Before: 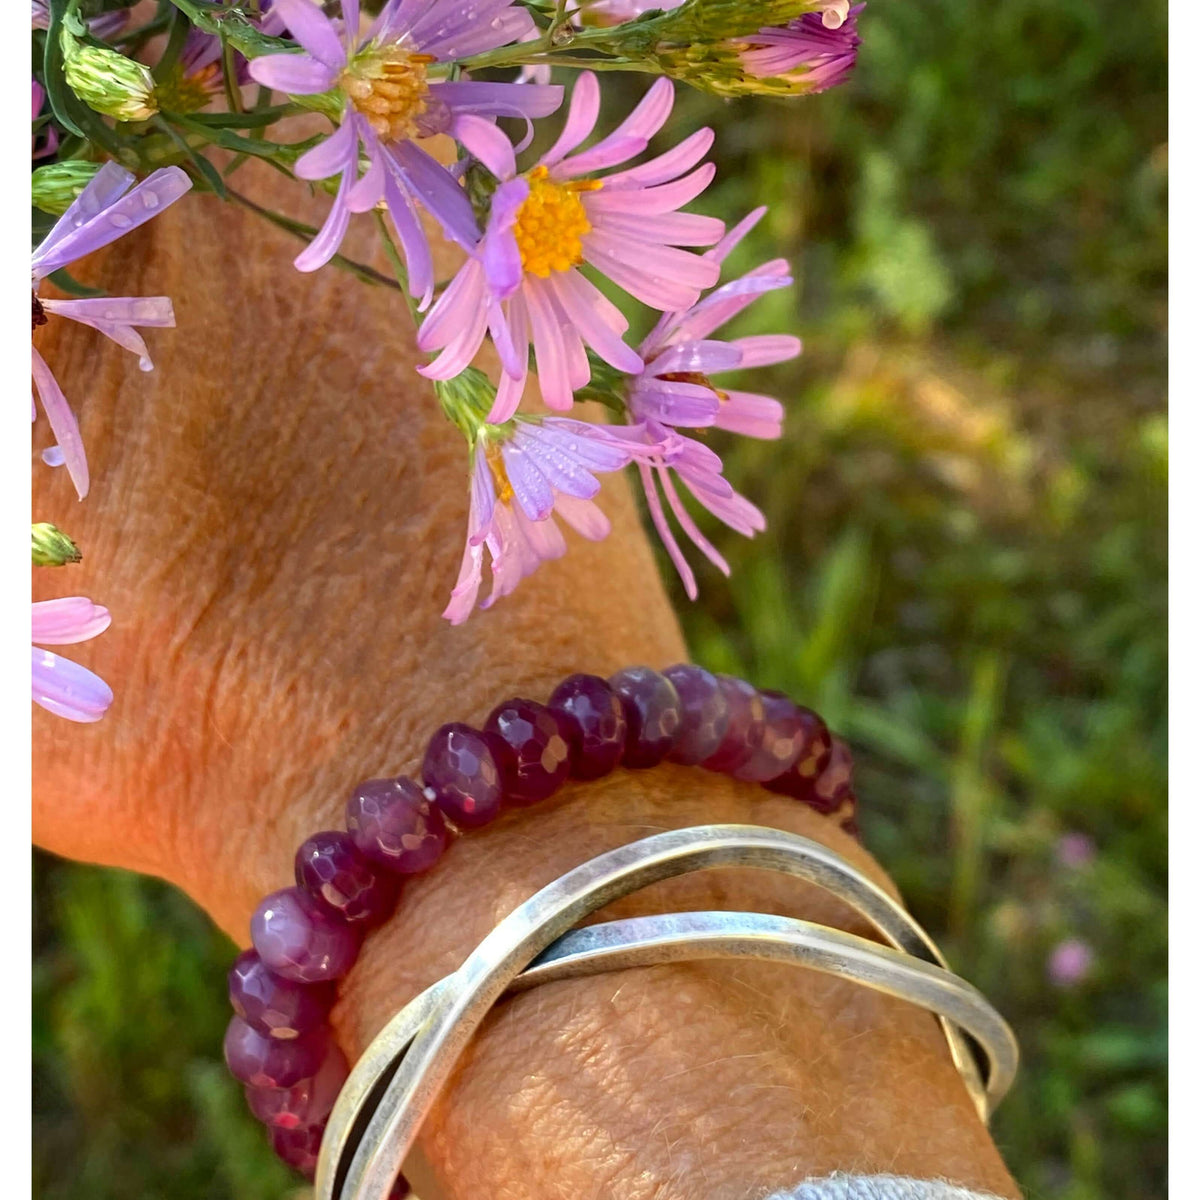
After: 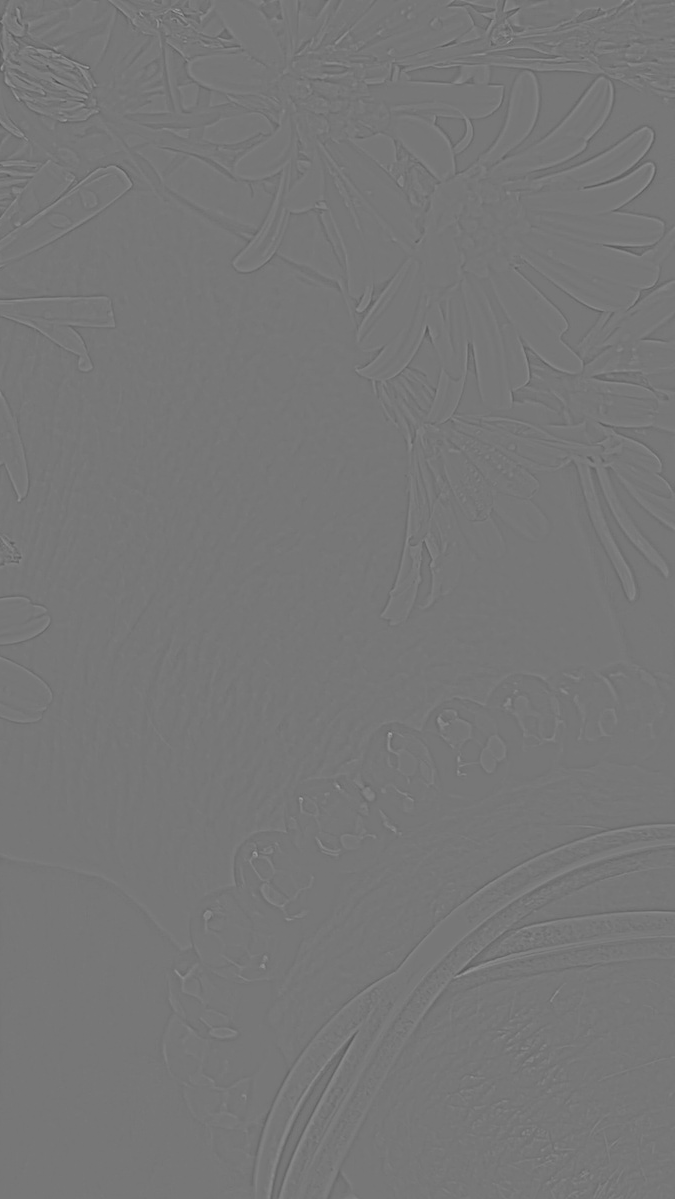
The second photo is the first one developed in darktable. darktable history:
contrast equalizer: y [[0.5 ×4, 0.525, 0.667], [0.5 ×6], [0.5 ×6], [0 ×4, 0.042, 0], [0, 0, 0.004, 0.1, 0.191, 0.131]]
crop: left 5.114%, right 38.589%
highpass: sharpness 5.84%, contrast boost 8.44%
